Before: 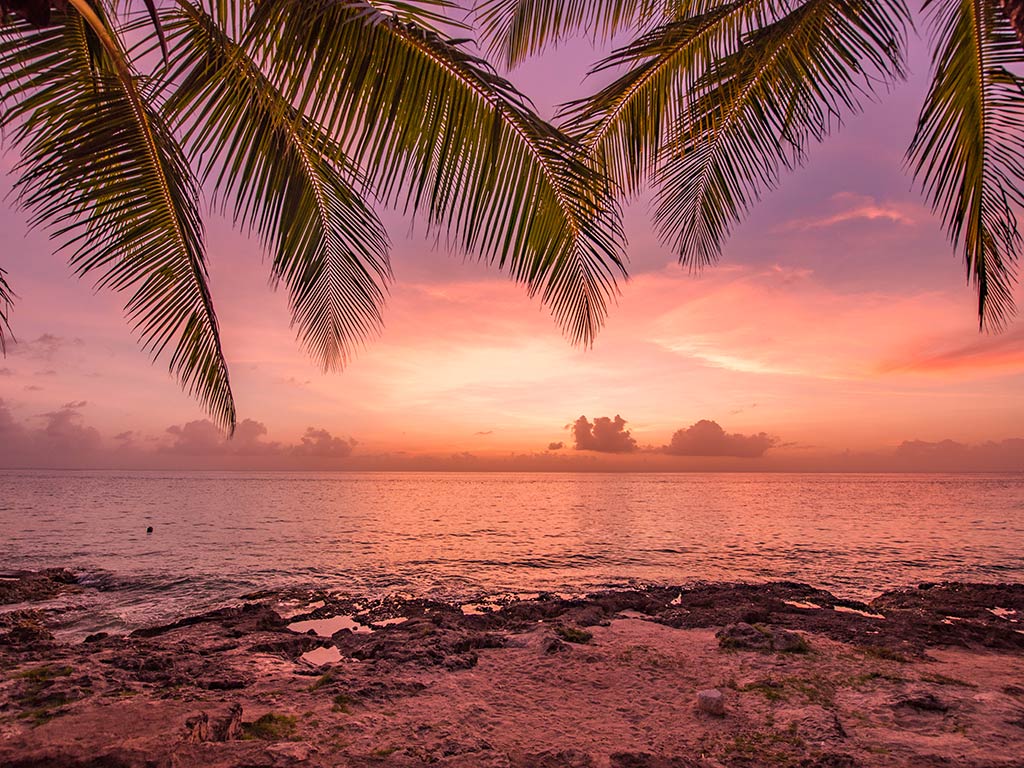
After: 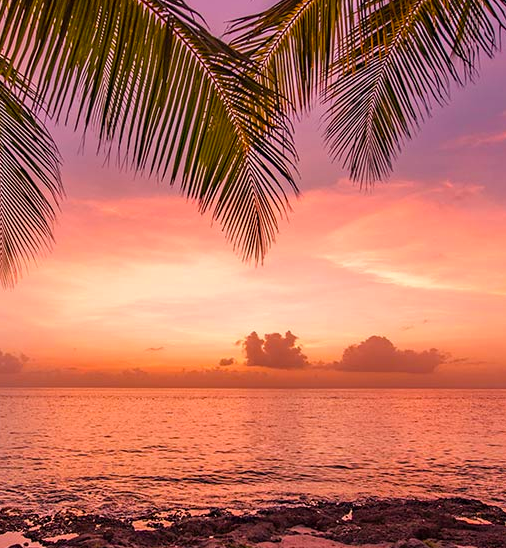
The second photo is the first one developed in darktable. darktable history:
crop: left 32.155%, top 10.985%, right 18.421%, bottom 17.539%
color balance rgb: perceptual saturation grading › global saturation 19.826%
